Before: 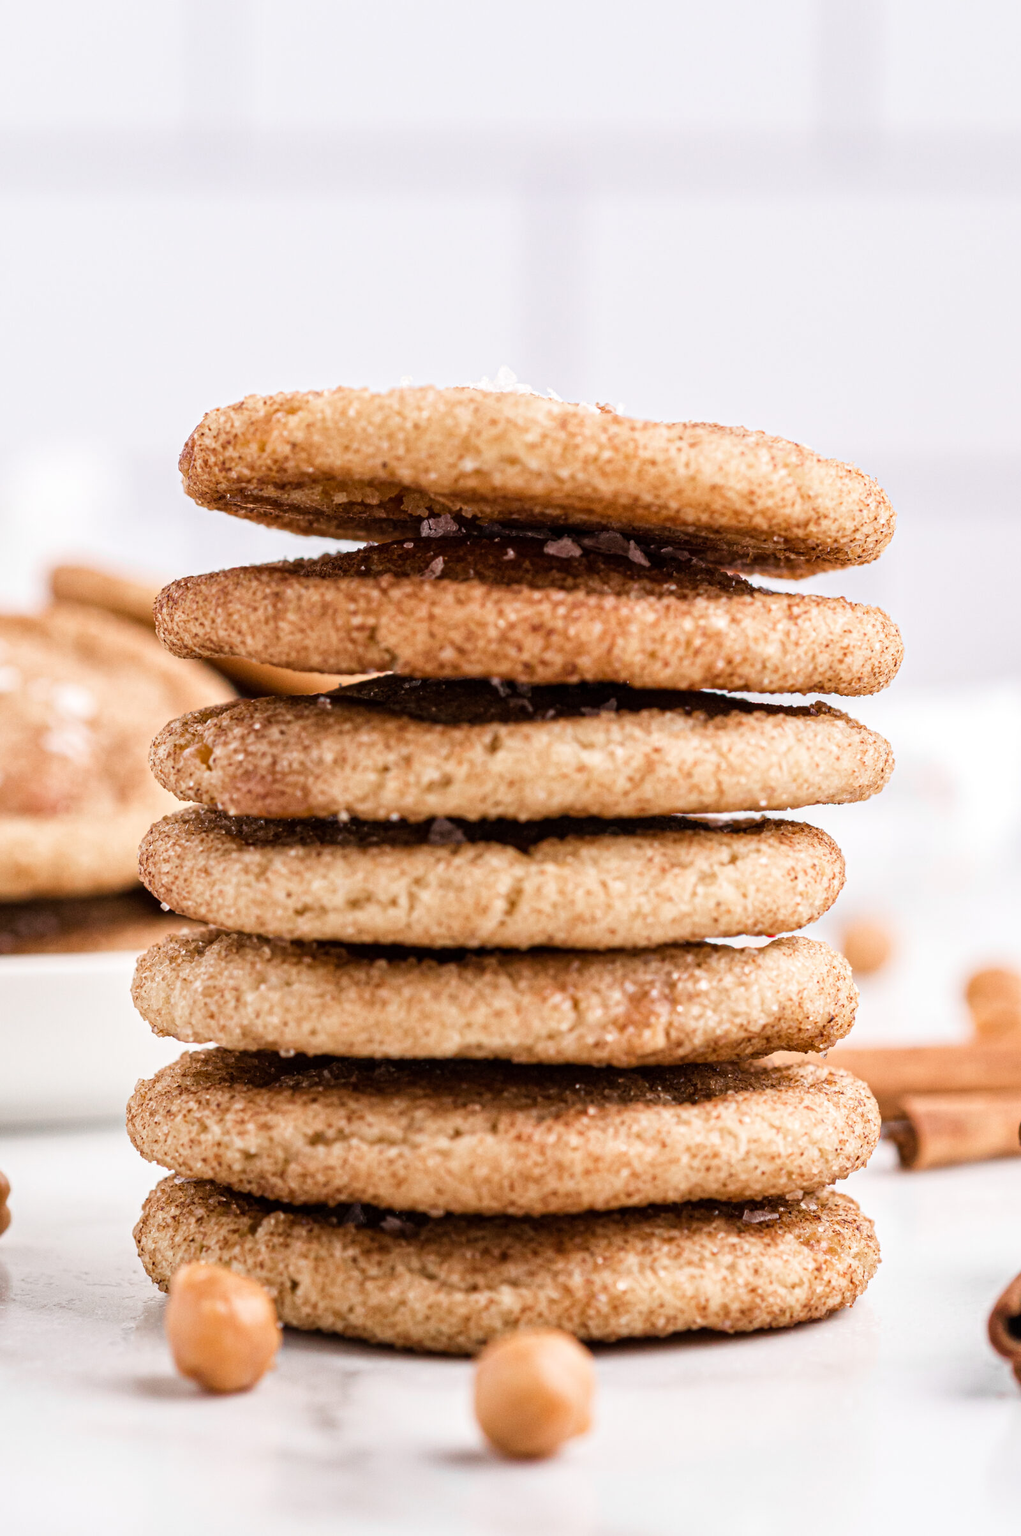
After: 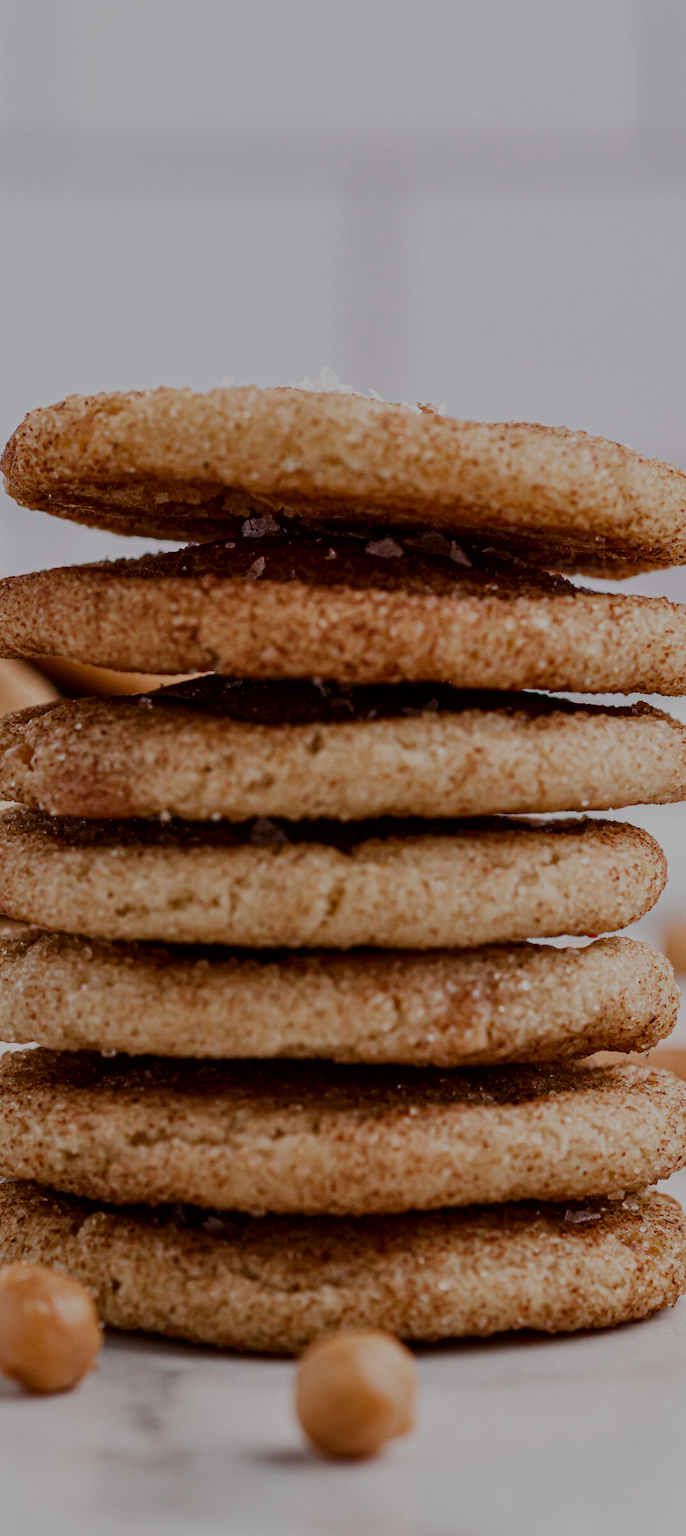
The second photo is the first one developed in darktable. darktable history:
shadows and highlights: shadows 31.28, highlights 0.836, soften with gaussian
crop and rotate: left 17.534%, right 15.184%
exposure: black level correction 0, exposure 0.696 EV, compensate exposure bias true, compensate highlight preservation false
contrast brightness saturation: contrast 0.068, brightness -0.132, saturation 0.058
